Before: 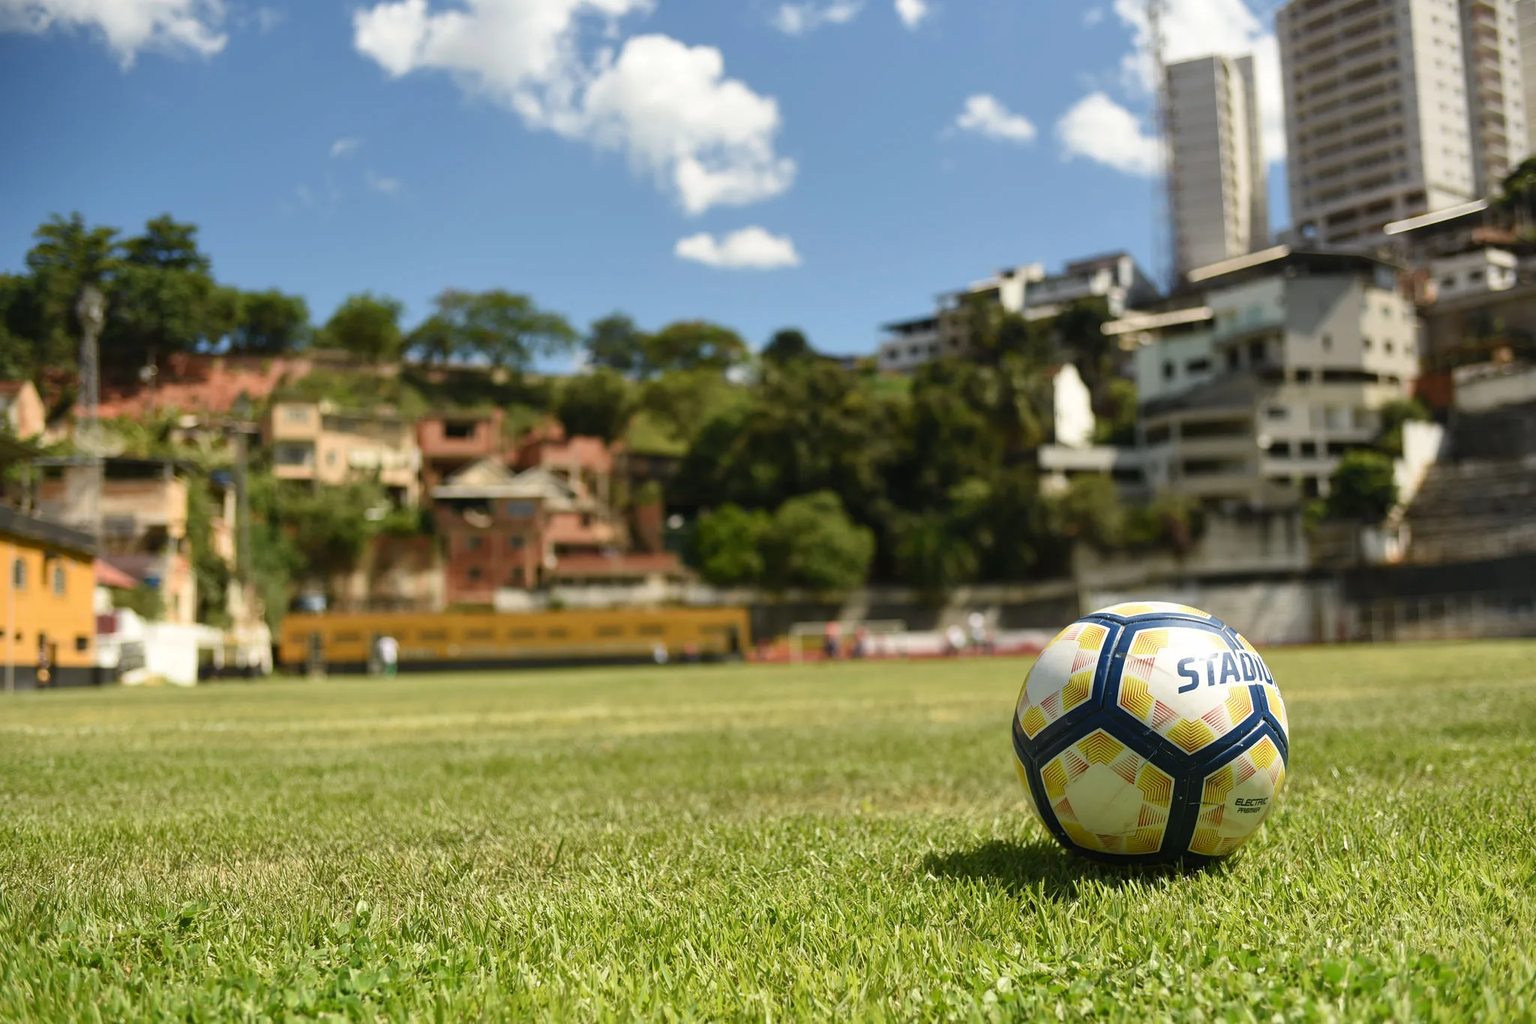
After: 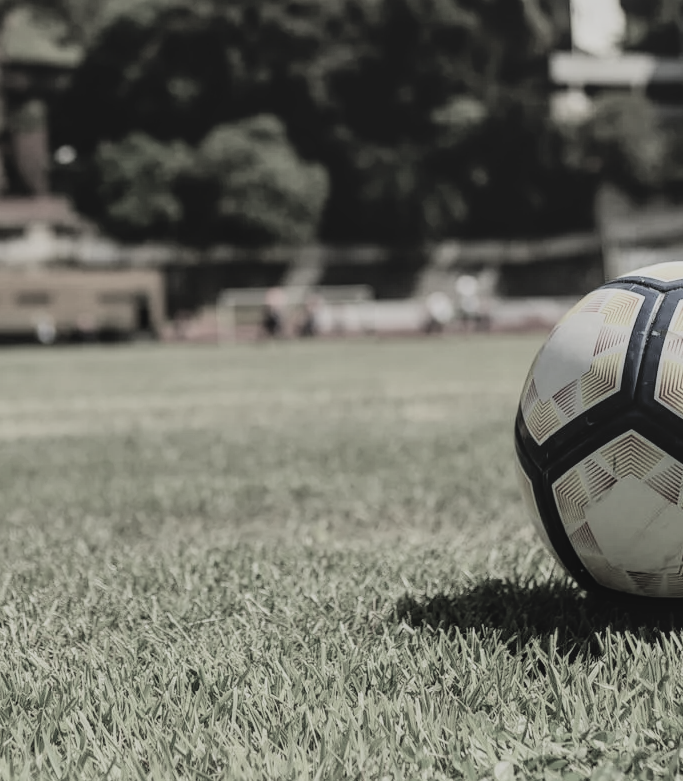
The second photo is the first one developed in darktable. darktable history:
local contrast: detail 142%
crop: left 40.788%, top 39.669%, right 25.832%, bottom 3.097%
color calibration: illuminant same as pipeline (D50), adaptation XYZ, x 0.345, y 0.359, temperature 5023.15 K
filmic rgb: black relative exposure -5.02 EV, white relative exposure 3.99 EV, hardness 2.89, contrast 1.301, highlights saturation mix -30.3%, color science v5 (2021), contrast in shadows safe, contrast in highlights safe
velvia: strength 16.89%
color zones: curves: ch1 [(0.113, 0.438) (0.75, 0.5)]; ch2 [(0.12, 0.526) (0.75, 0.5)]
exposure: exposure -0.071 EV, compensate highlight preservation false
contrast brightness saturation: contrast -0.255, saturation -0.433
